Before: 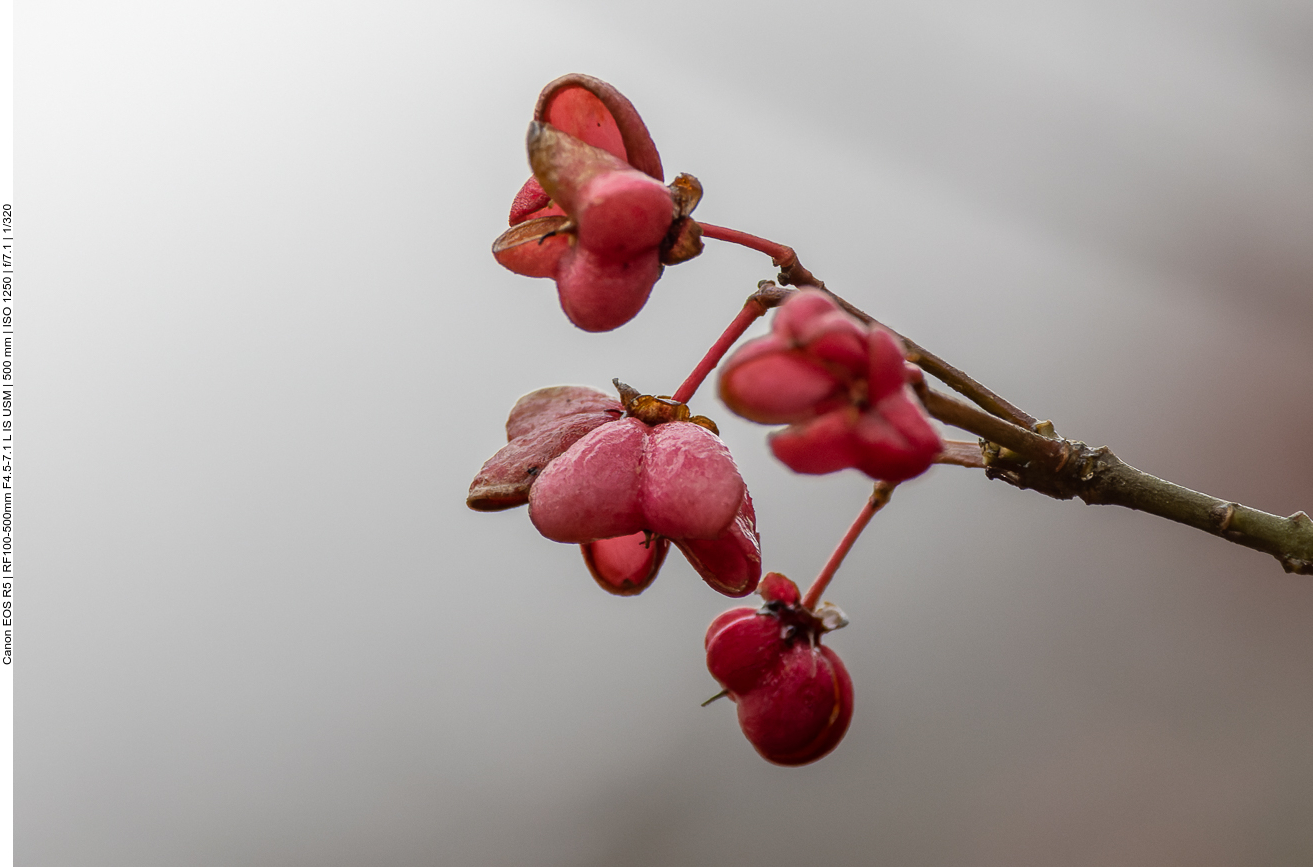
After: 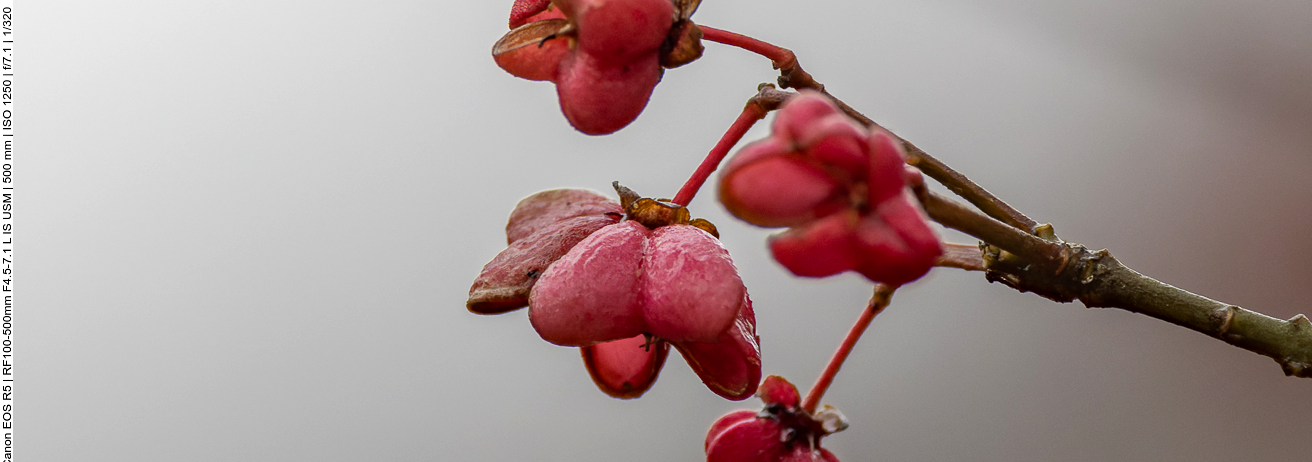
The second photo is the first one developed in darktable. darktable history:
haze removal: compatibility mode true, adaptive false
crop and rotate: top 22.926%, bottom 23.696%
